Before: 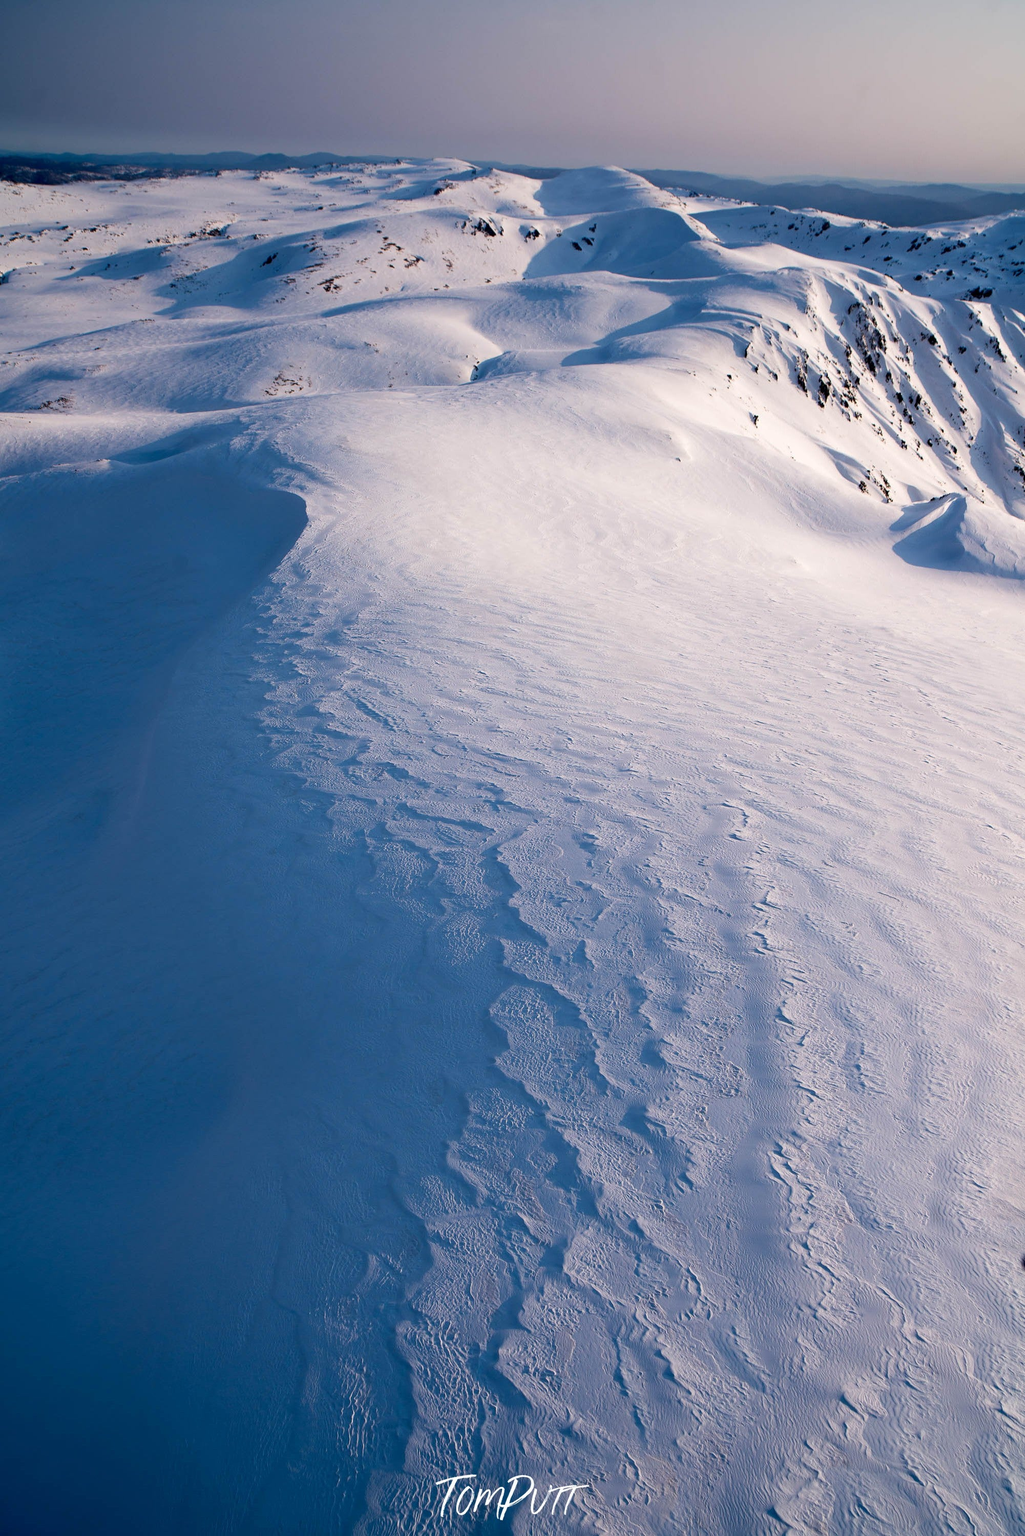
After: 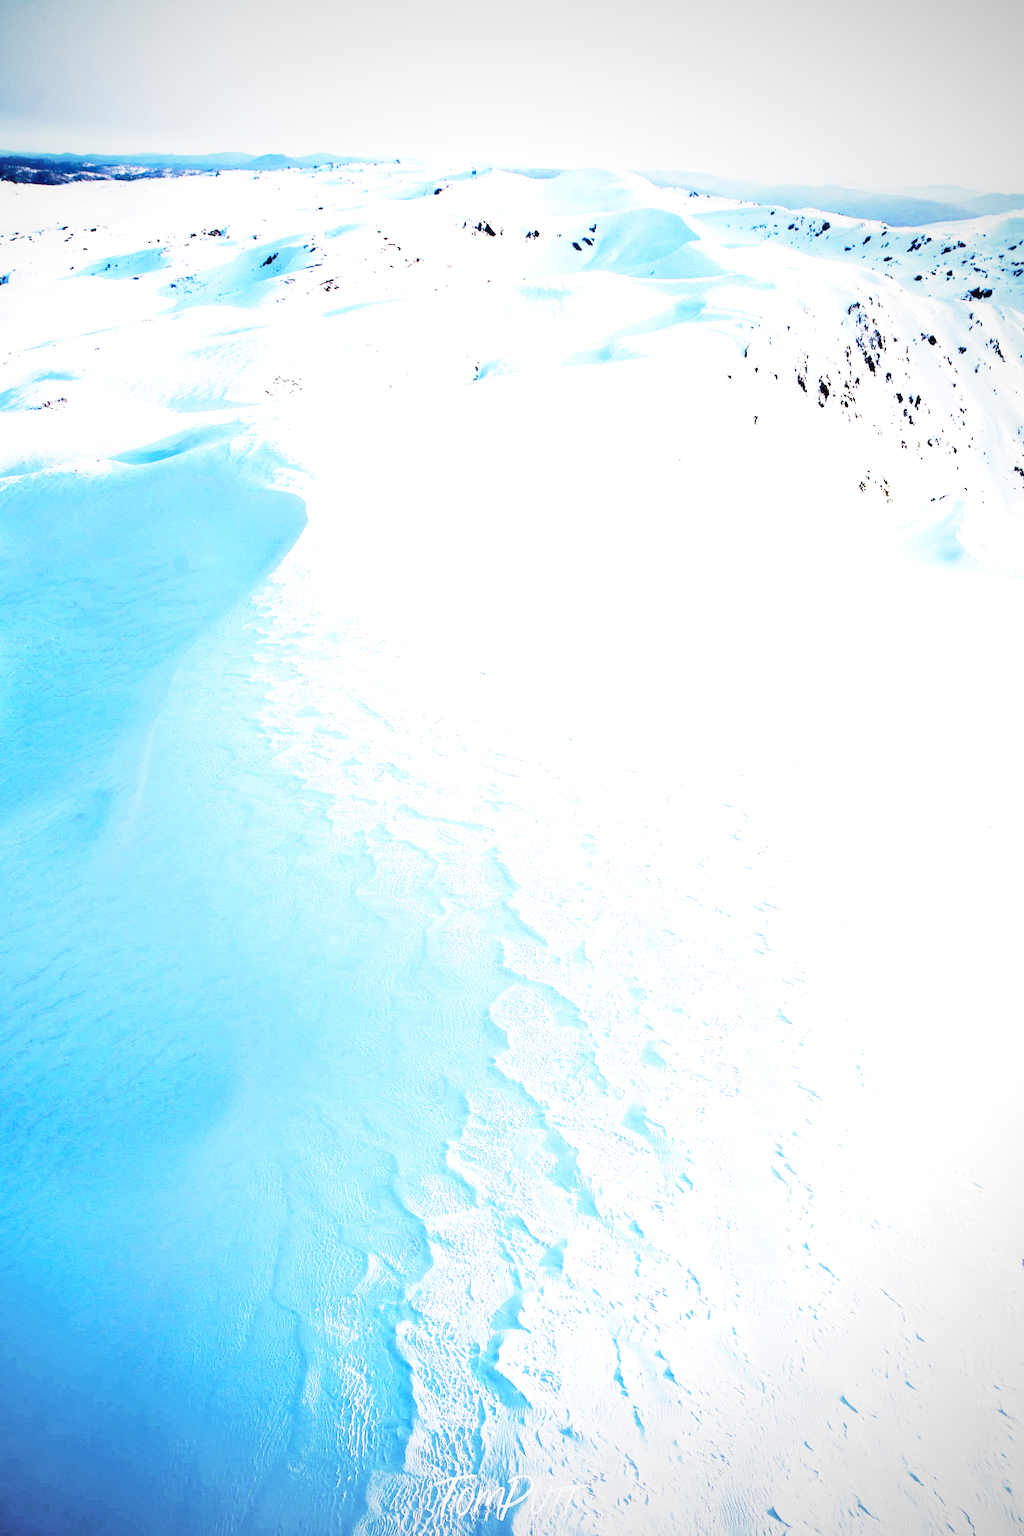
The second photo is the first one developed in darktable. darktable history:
tone equalizer: -8 EV -0.75 EV, -7 EV -0.7 EV, -6 EV -0.6 EV, -5 EV -0.4 EV, -3 EV 0.4 EV, -2 EV 0.6 EV, -1 EV 0.7 EV, +0 EV 0.75 EV, edges refinement/feathering 500, mask exposure compensation -1.57 EV, preserve details no
vignetting: center (-0.15, 0.013)
base curve: curves: ch0 [(0, 0) (0.026, 0.03) (0.109, 0.232) (0.351, 0.748) (0.669, 0.968) (1, 1)], preserve colors none
exposure: black level correction 0, exposure 1.7 EV, compensate exposure bias true, compensate highlight preservation false
